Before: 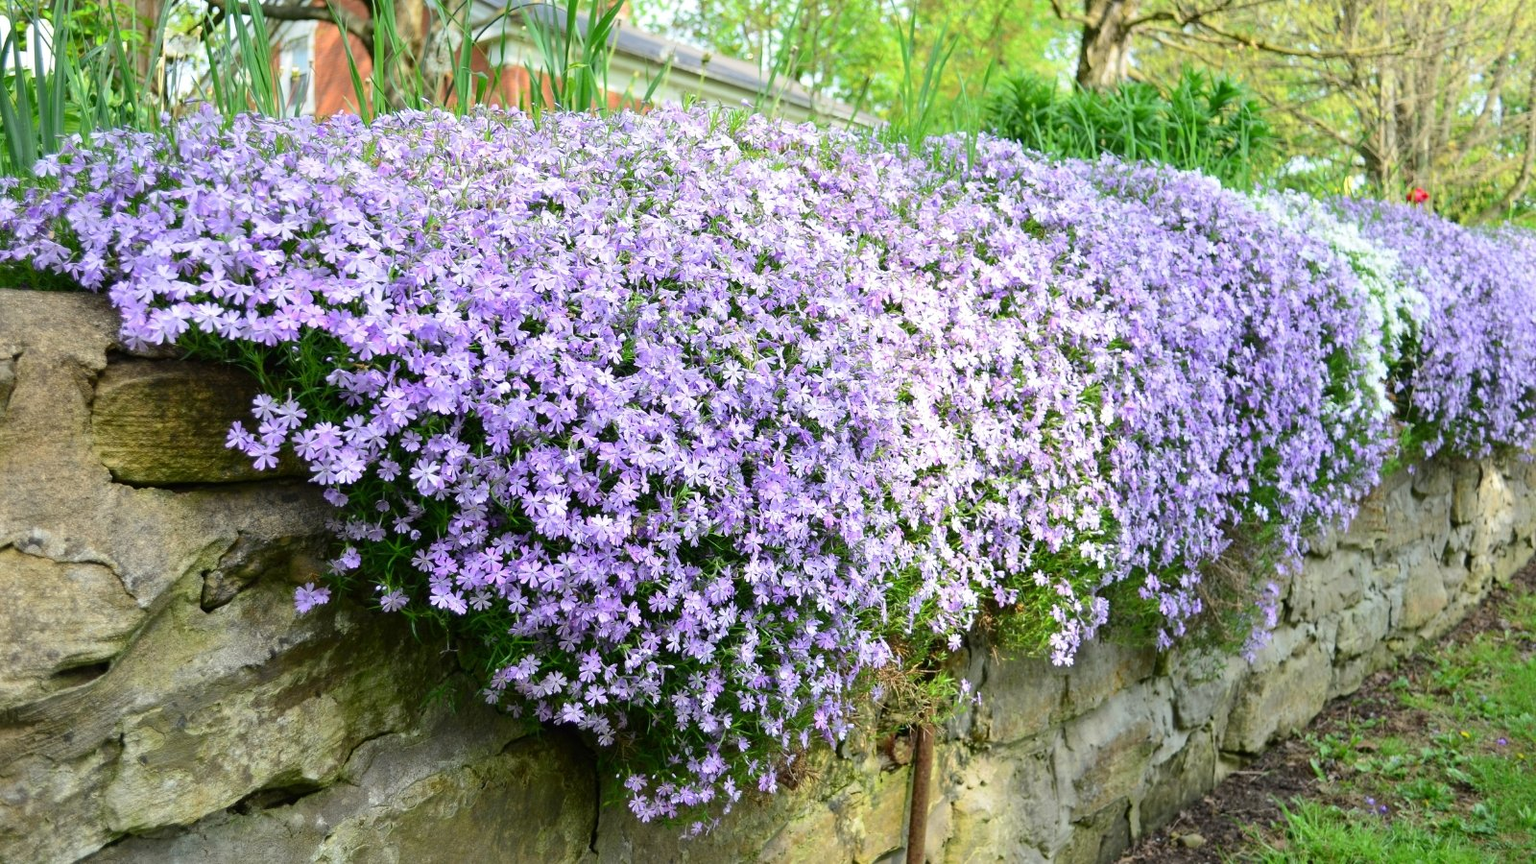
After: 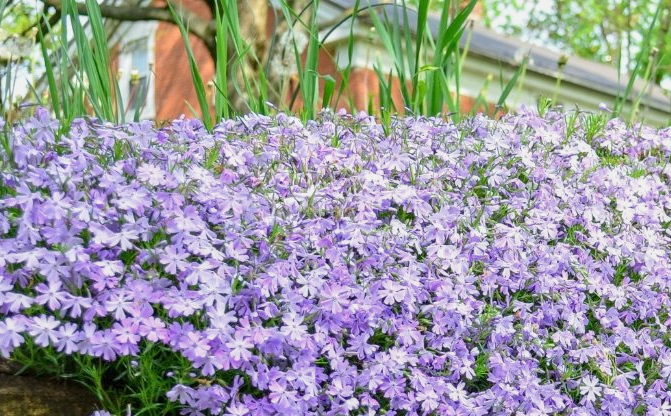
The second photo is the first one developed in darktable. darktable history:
tone equalizer: -8 EV -0.002 EV, -7 EV 0.005 EV, -6 EV -0.008 EV, -5 EV 0.007 EV, -4 EV -0.042 EV, -3 EV -0.233 EV, -2 EV -0.662 EV, -1 EV -0.983 EV, +0 EV -0.969 EV, smoothing diameter 2%, edges refinement/feathering 20, mask exposure compensation -1.57 EV, filter diffusion 5
exposure: black level correction 0, exposure 0.7 EV, compensate exposure bias true, compensate highlight preservation false
crop and rotate: left 10.817%, top 0.062%, right 47.194%, bottom 53.626%
local contrast: on, module defaults
